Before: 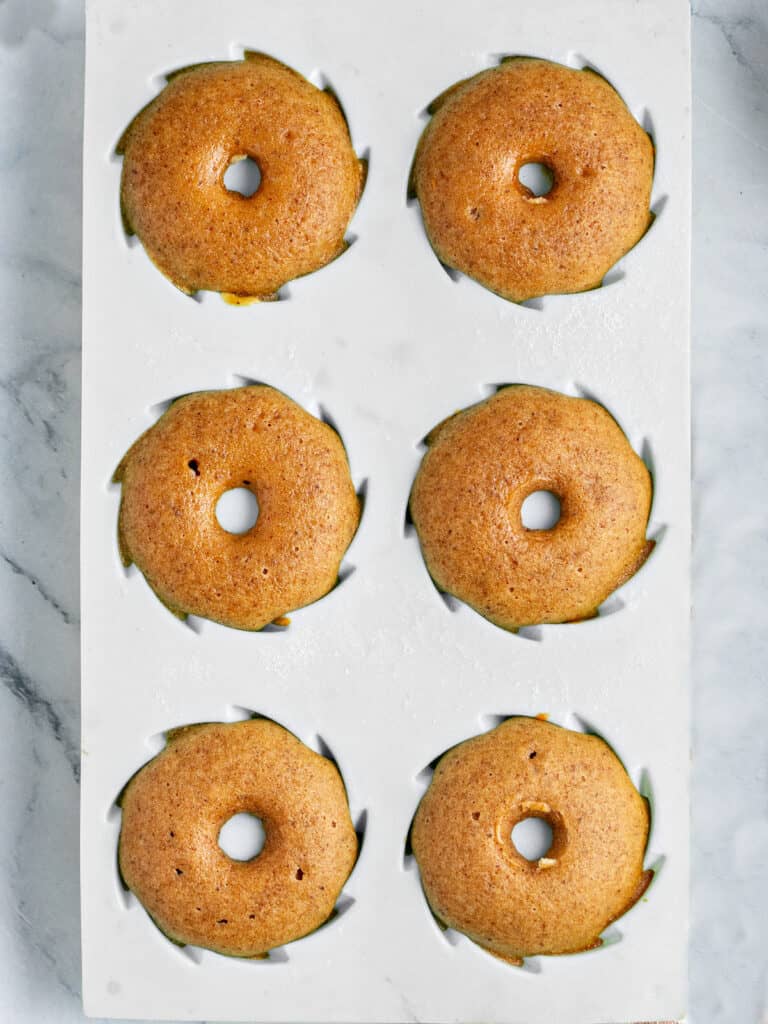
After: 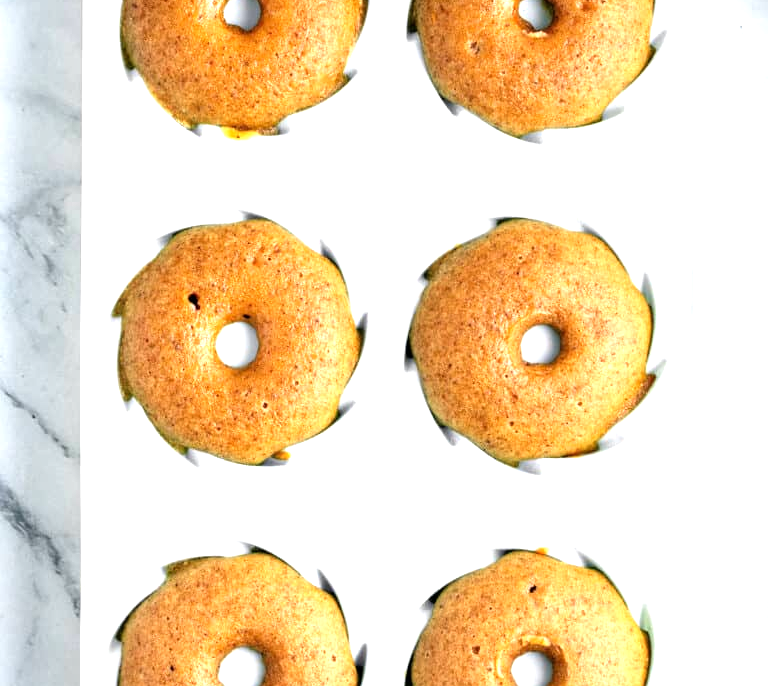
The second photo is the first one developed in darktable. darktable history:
exposure: exposure -0.063 EV, compensate highlight preservation false
crop: top 16.251%, bottom 16.741%
tone equalizer: -8 EV -1.1 EV, -7 EV -1.02 EV, -6 EV -0.905 EV, -5 EV -0.592 EV, -3 EV 0.561 EV, -2 EV 0.841 EV, -1 EV 0.998 EV, +0 EV 1.06 EV, mask exposure compensation -0.501 EV
